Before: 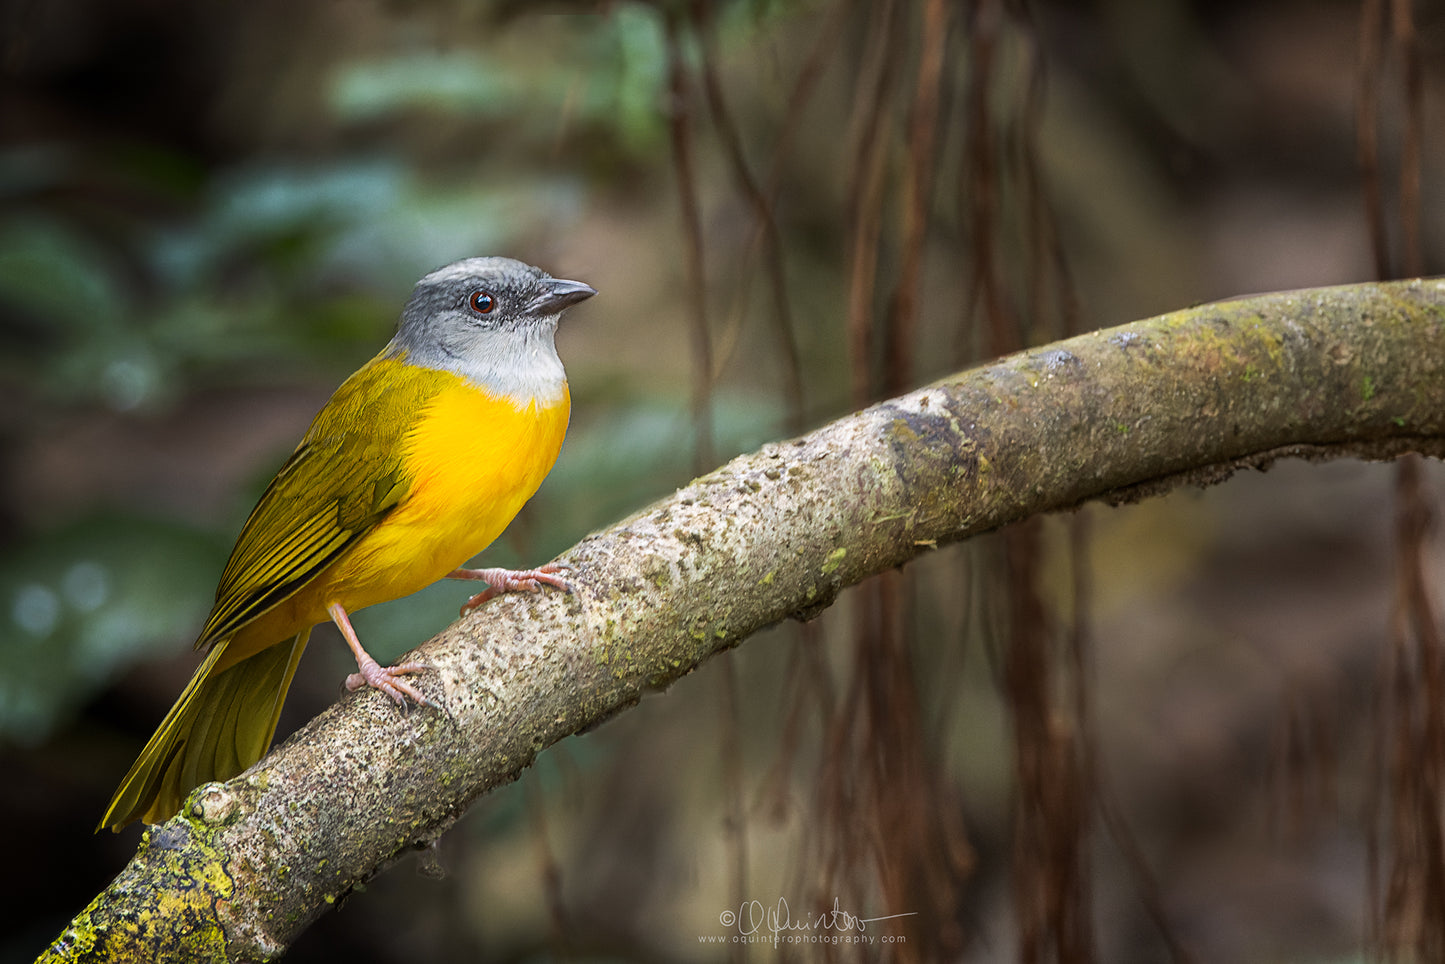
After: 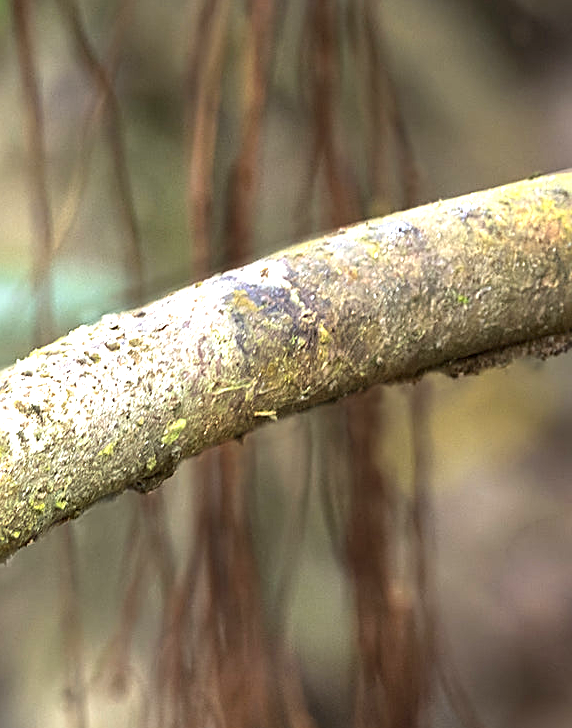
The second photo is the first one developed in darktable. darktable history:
sharpen: on, module defaults
exposure: black level correction 0, exposure 1.379 EV, compensate exposure bias true, compensate highlight preservation false
crop: left 45.721%, top 13.393%, right 14.118%, bottom 10.01%
white balance: red 0.98, blue 1.034
